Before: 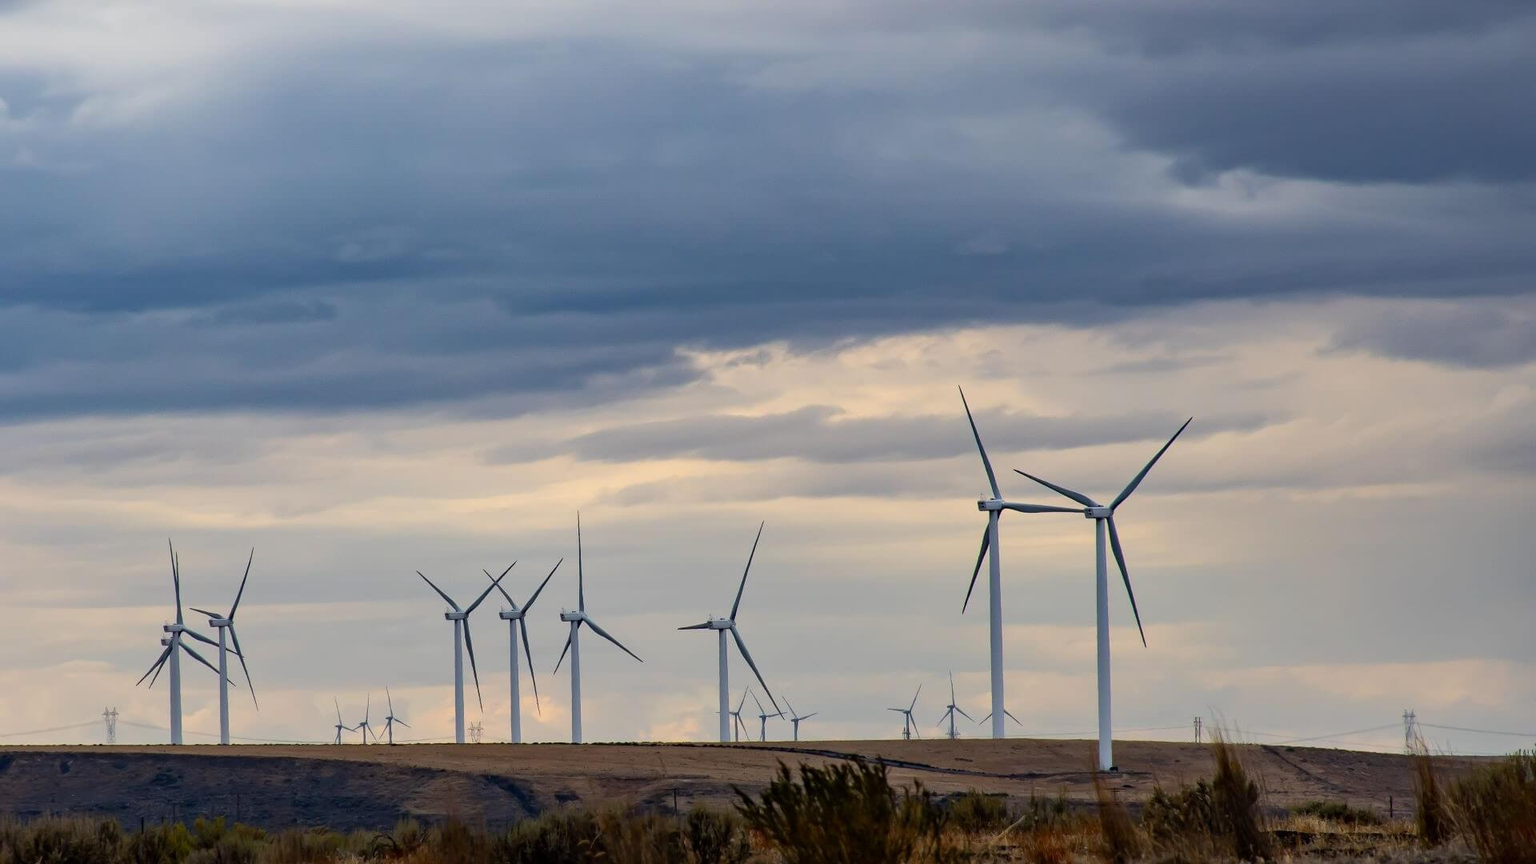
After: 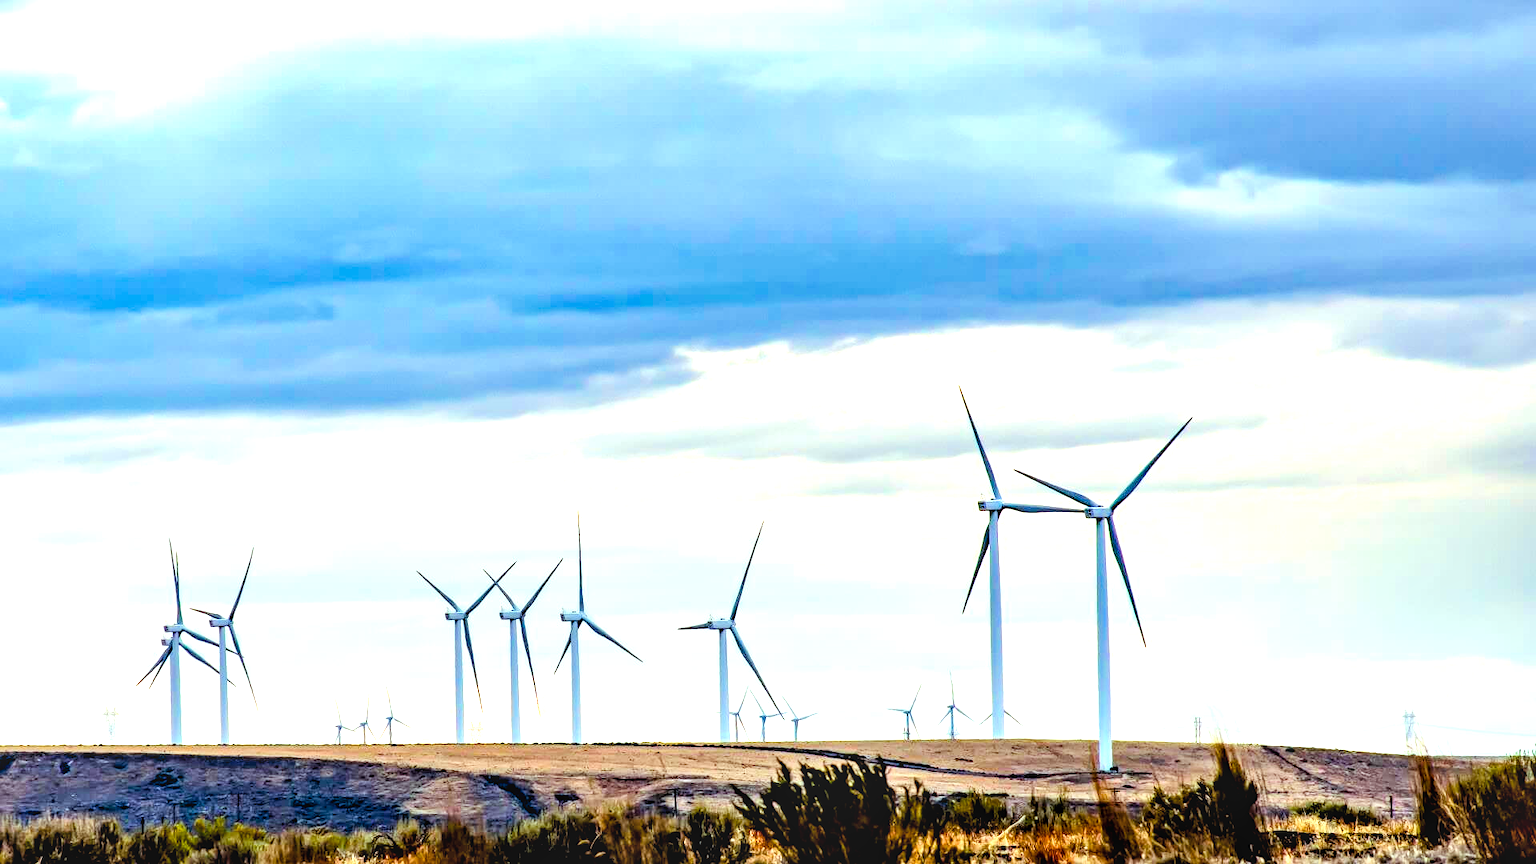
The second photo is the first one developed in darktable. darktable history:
exposure: black level correction 0, exposure 1.001 EV, compensate highlight preservation false
tone equalizer: -7 EV 0.142 EV, -6 EV 0.633 EV, -5 EV 1.14 EV, -4 EV 1.37 EV, -3 EV 1.15 EV, -2 EV 0.6 EV, -1 EV 0.168 EV, edges refinement/feathering 500, mask exposure compensation -1.57 EV, preserve details no
contrast equalizer: octaves 7, y [[0.6 ×6], [0.55 ×6], [0 ×6], [0 ×6], [0 ×6]]
color balance rgb: highlights gain › luminance 19.907%, highlights gain › chroma 2.647%, highlights gain › hue 174.21°, shadows fall-off 102.477%, linear chroma grading › shadows -7.573%, linear chroma grading › global chroma 9.978%, perceptual saturation grading › global saturation 20%, perceptual saturation grading › highlights -25.06%, perceptual saturation grading › shadows 24.636%, mask middle-gray fulcrum 22.678%, global vibrance 14.703%
local contrast: on, module defaults
